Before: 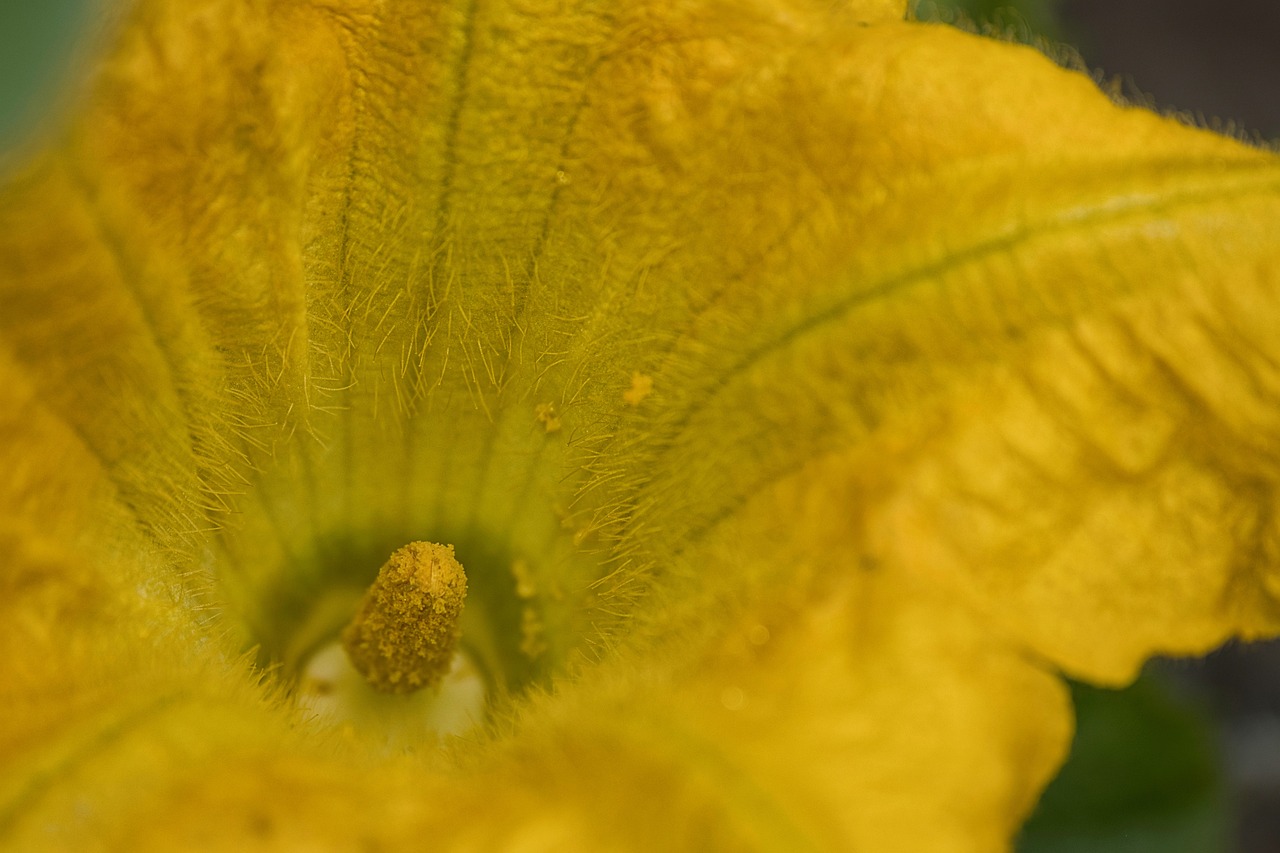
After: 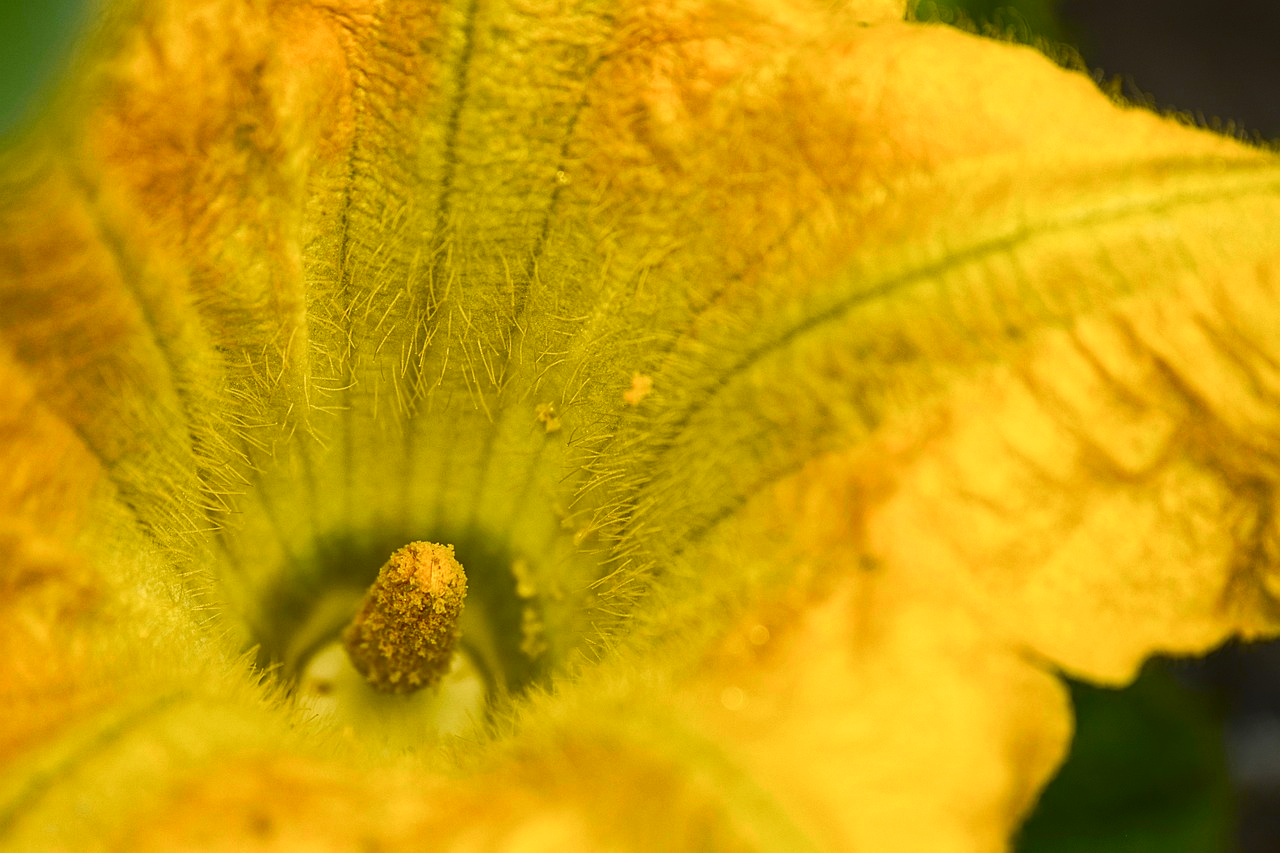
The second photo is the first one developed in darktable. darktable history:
tone curve: curves: ch0 [(0, 0) (0.187, 0.12) (0.384, 0.363) (0.577, 0.681) (0.735, 0.881) (0.864, 0.959) (1, 0.987)]; ch1 [(0, 0) (0.402, 0.36) (0.476, 0.466) (0.501, 0.501) (0.518, 0.514) (0.564, 0.614) (0.614, 0.664) (0.741, 0.829) (1, 1)]; ch2 [(0, 0) (0.429, 0.387) (0.483, 0.481) (0.503, 0.501) (0.522, 0.533) (0.564, 0.605) (0.615, 0.697) (0.702, 0.774) (1, 0.895)], color space Lab, independent channels
